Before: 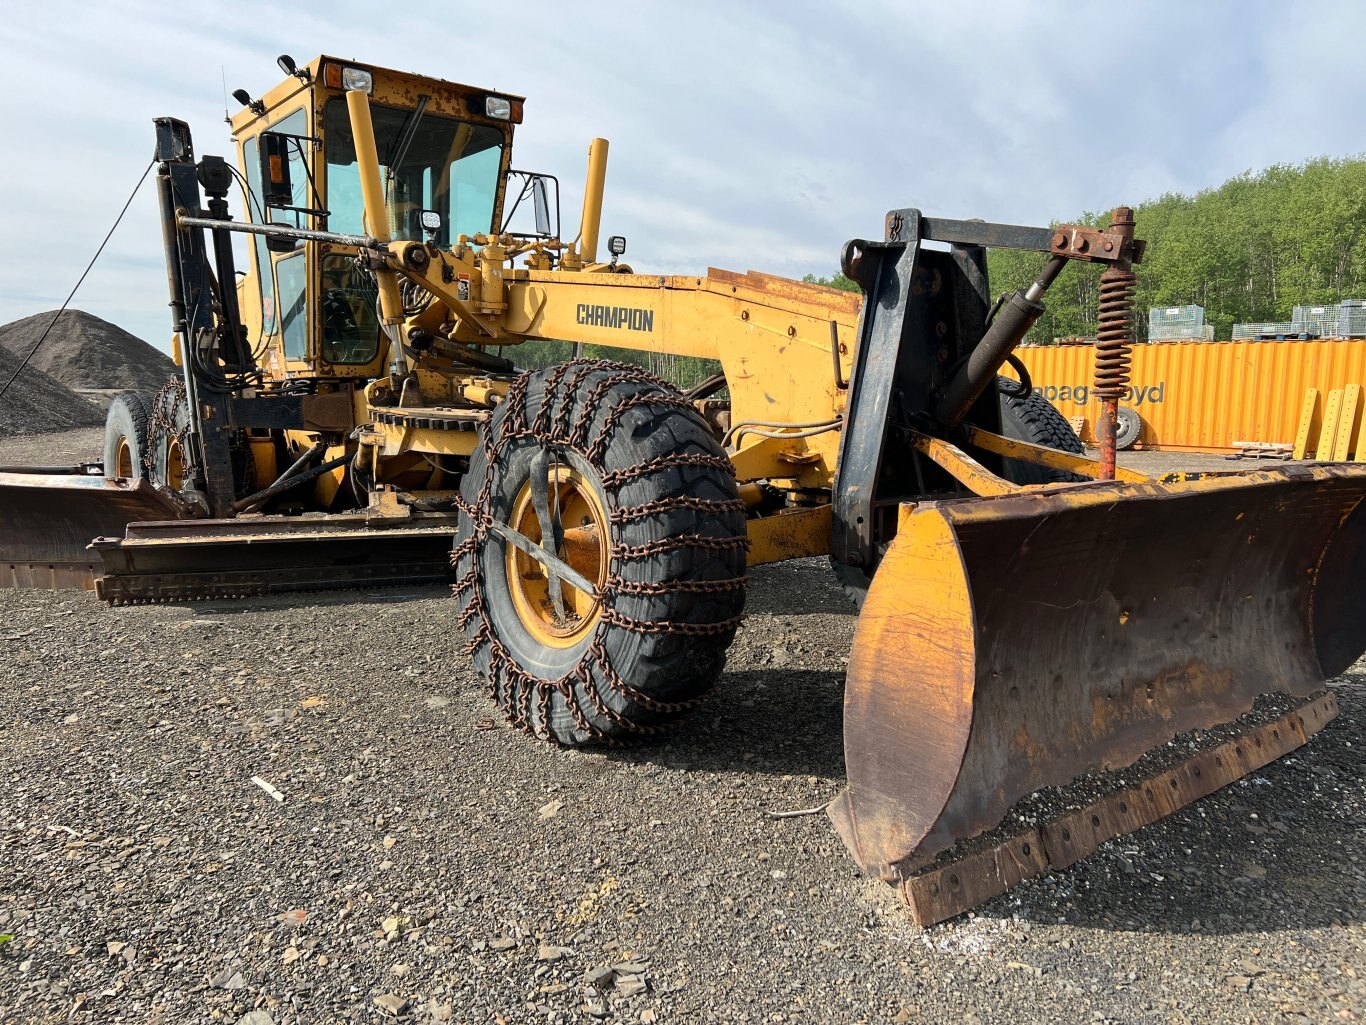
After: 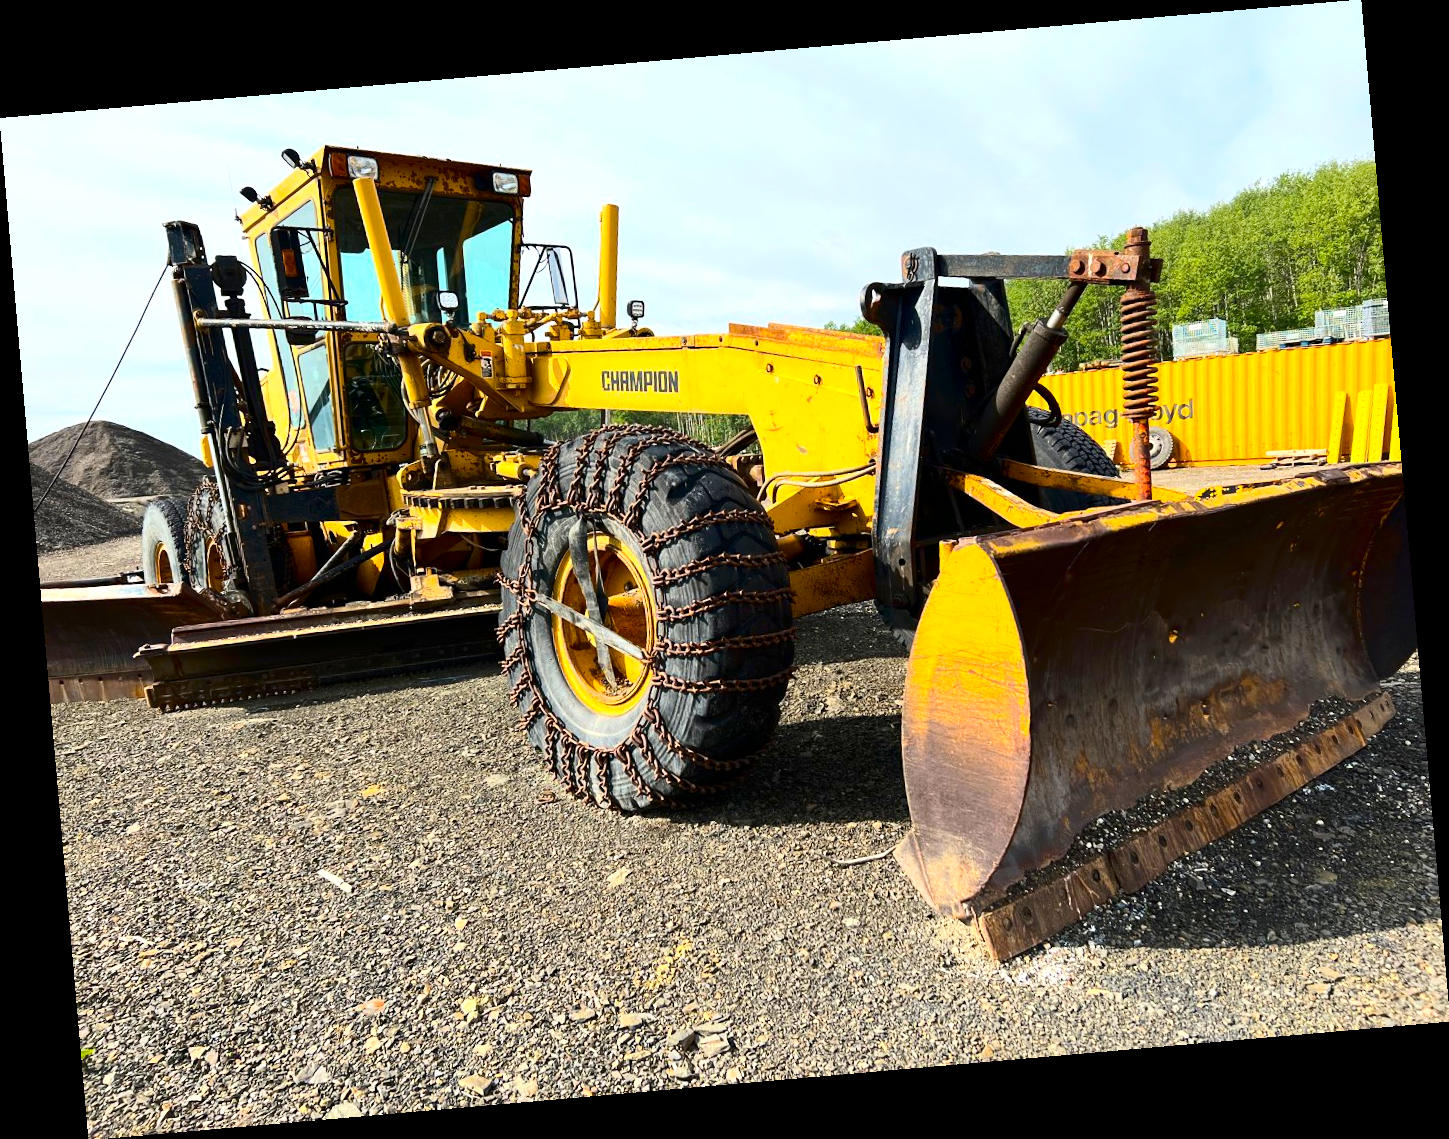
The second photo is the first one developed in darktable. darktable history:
rotate and perspective: rotation -4.98°, automatic cropping off
contrast brightness saturation: contrast 0.28
color balance rgb: linear chroma grading › global chroma 15%, perceptual saturation grading › global saturation 30%
exposure: exposure 0.376 EV, compensate highlight preservation false
